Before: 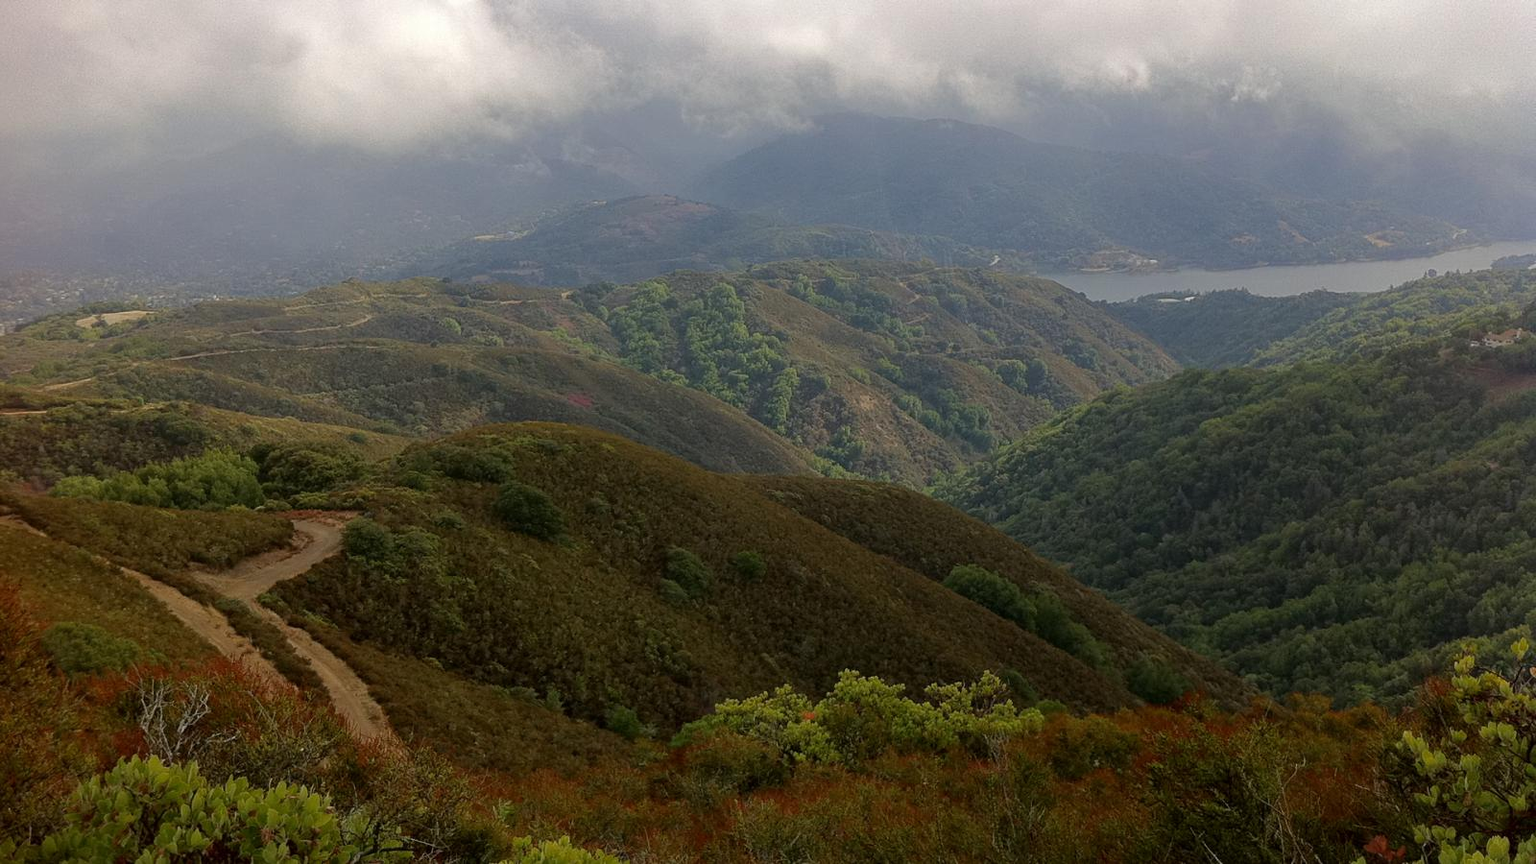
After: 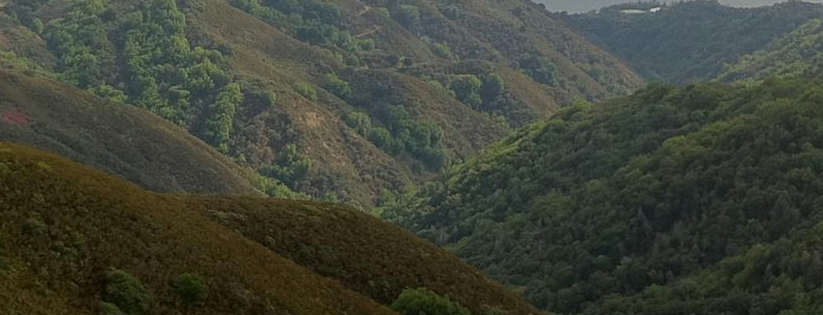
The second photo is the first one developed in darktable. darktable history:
rotate and perspective: lens shift (vertical) 0.048, lens shift (horizontal) -0.024, automatic cropping off
color correction: highlights a* -2.68, highlights b* 2.57
crop: left 36.607%, top 34.735%, right 13.146%, bottom 30.611%
